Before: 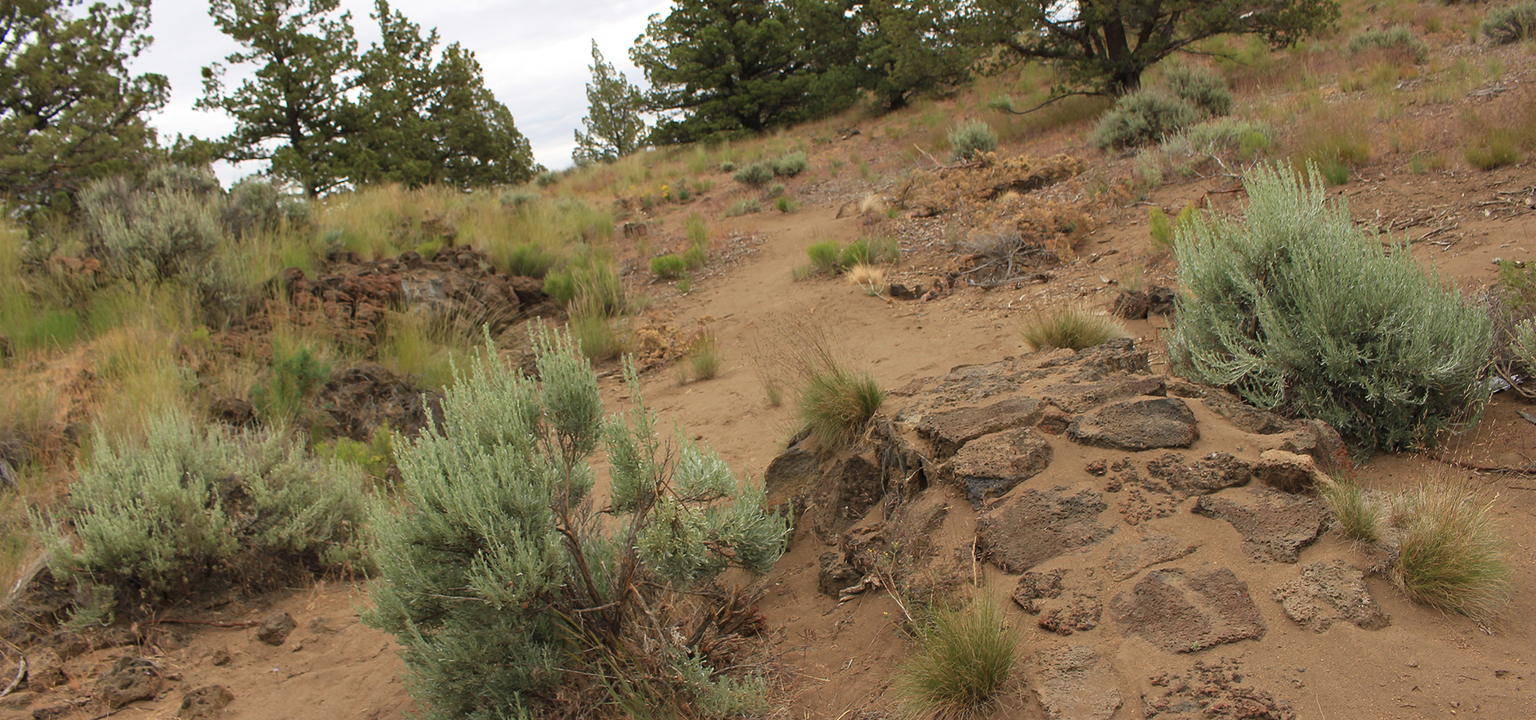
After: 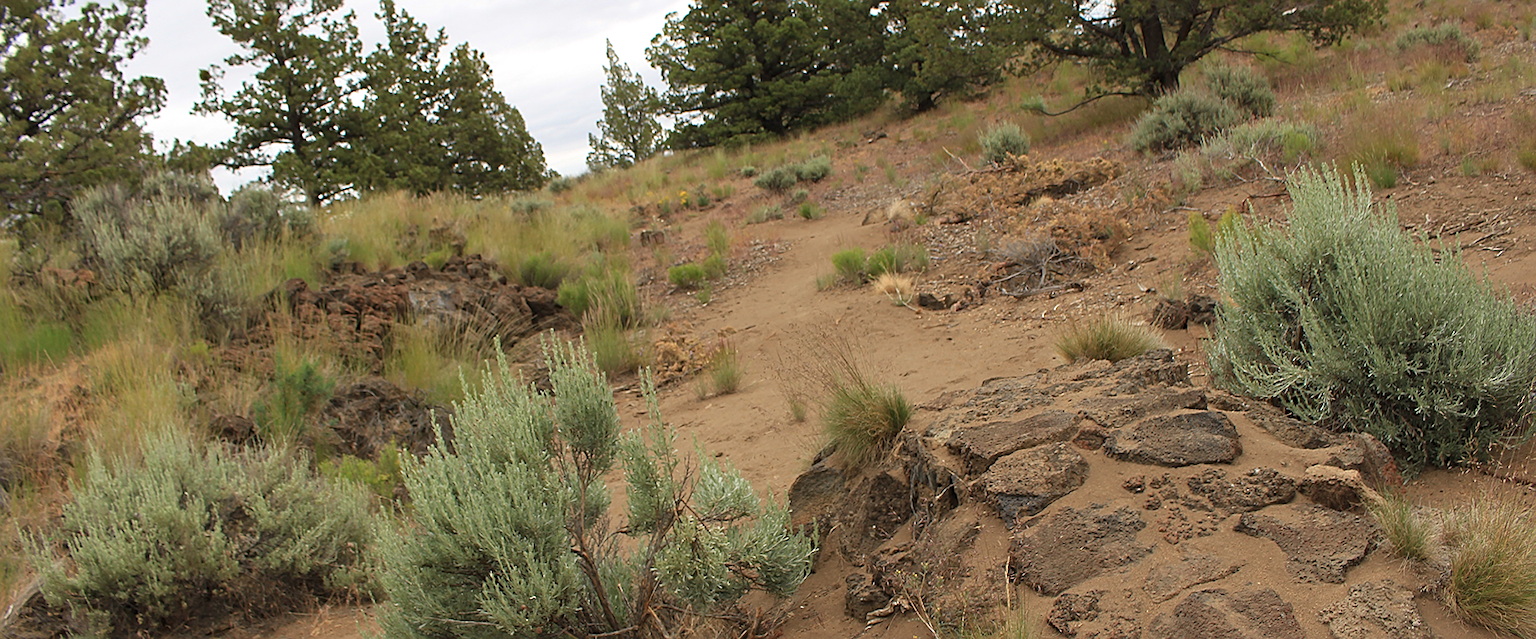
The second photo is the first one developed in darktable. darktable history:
exposure: exposure 0.014 EV, compensate highlight preservation false
sharpen: on, module defaults
tone equalizer: on, module defaults
crop and rotate: angle 0.2°, left 0.275%, right 3.127%, bottom 14.18%
